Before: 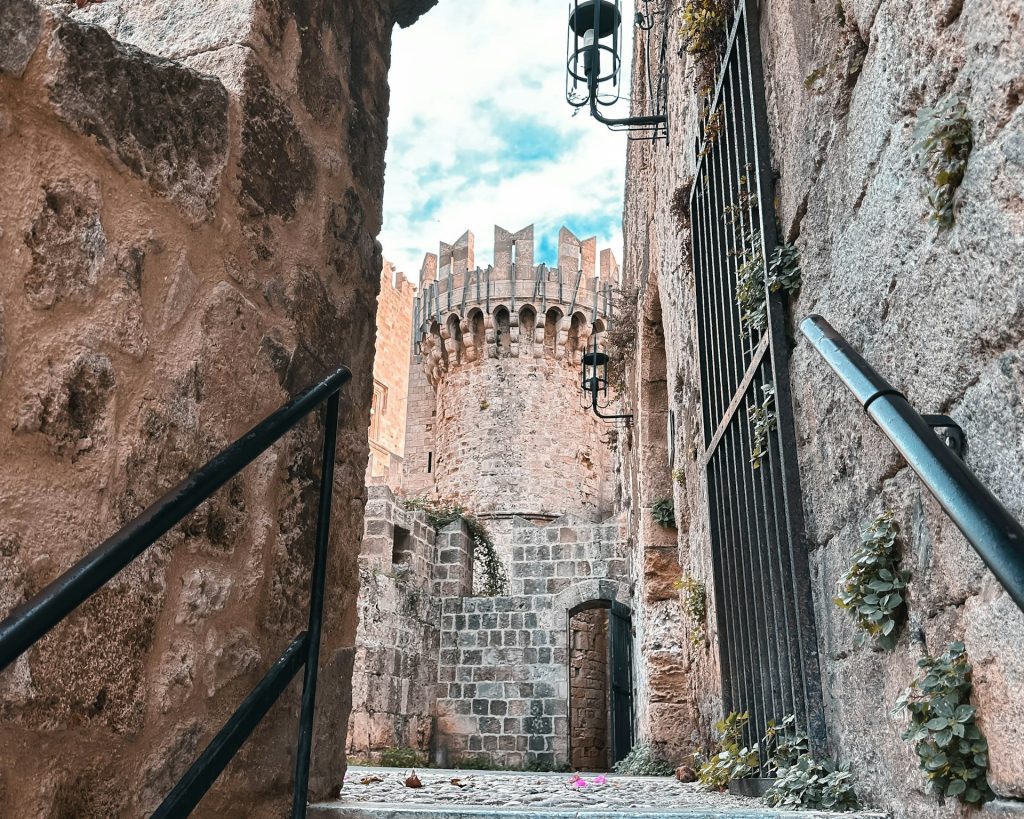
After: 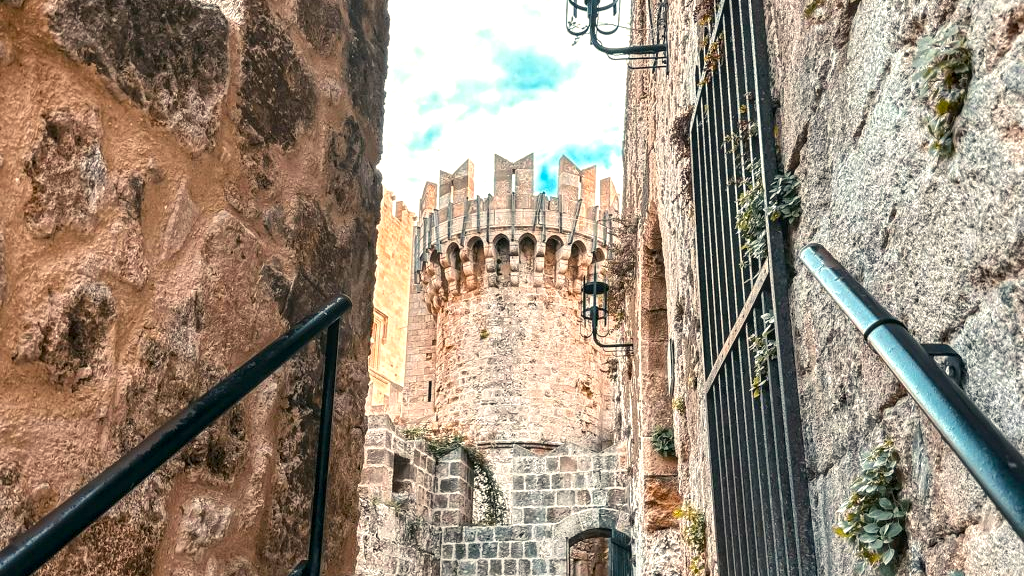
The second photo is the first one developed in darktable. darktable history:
crop and rotate: top 8.706%, bottom 20.861%
color balance rgb: highlights gain › chroma 3.098%, highlights gain › hue 77.58°, perceptual saturation grading › global saturation 25.368%
exposure: black level correction 0.001, exposure 0.498 EV, compensate highlight preservation false
local contrast: on, module defaults
